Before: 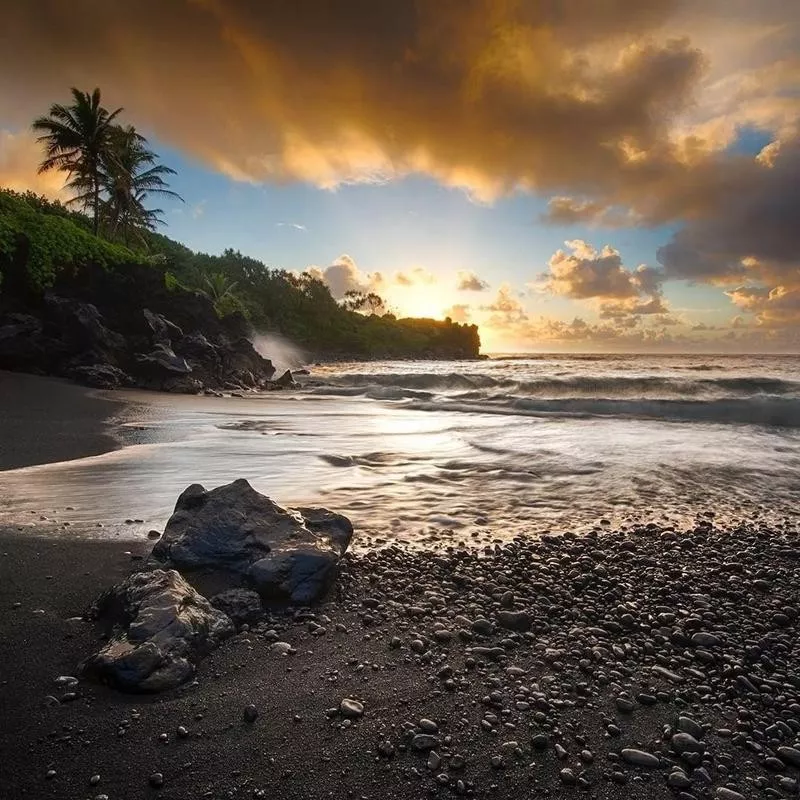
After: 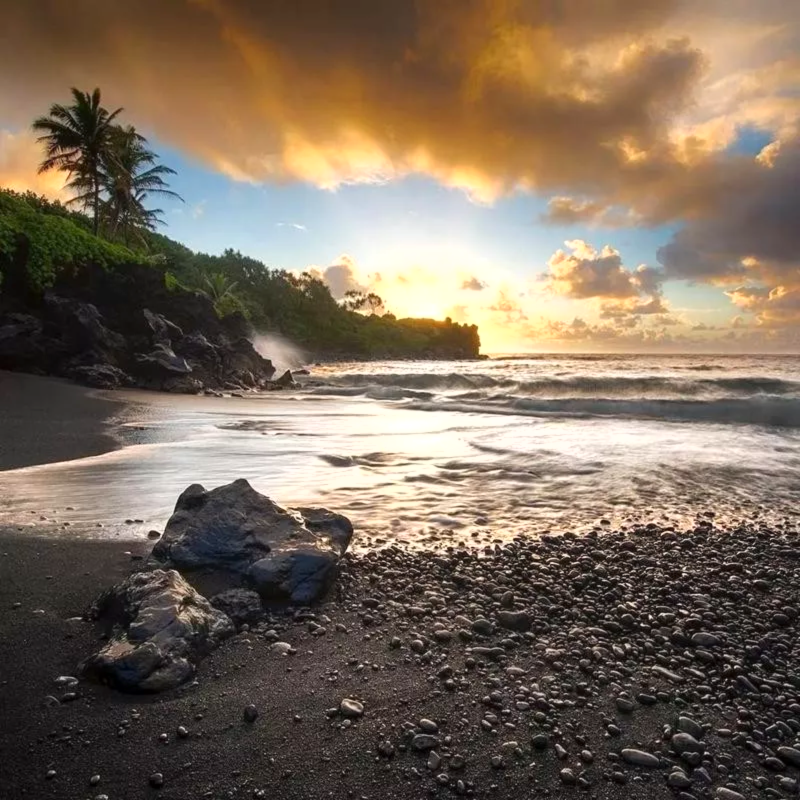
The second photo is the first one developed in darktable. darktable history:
exposure: black level correction 0.001, exposure 0.5 EV, compensate exposure bias true, compensate highlight preservation false
white balance: emerald 1
rotate and perspective: automatic cropping original format, crop left 0, crop top 0
lowpass: radius 0.5, unbound 0
